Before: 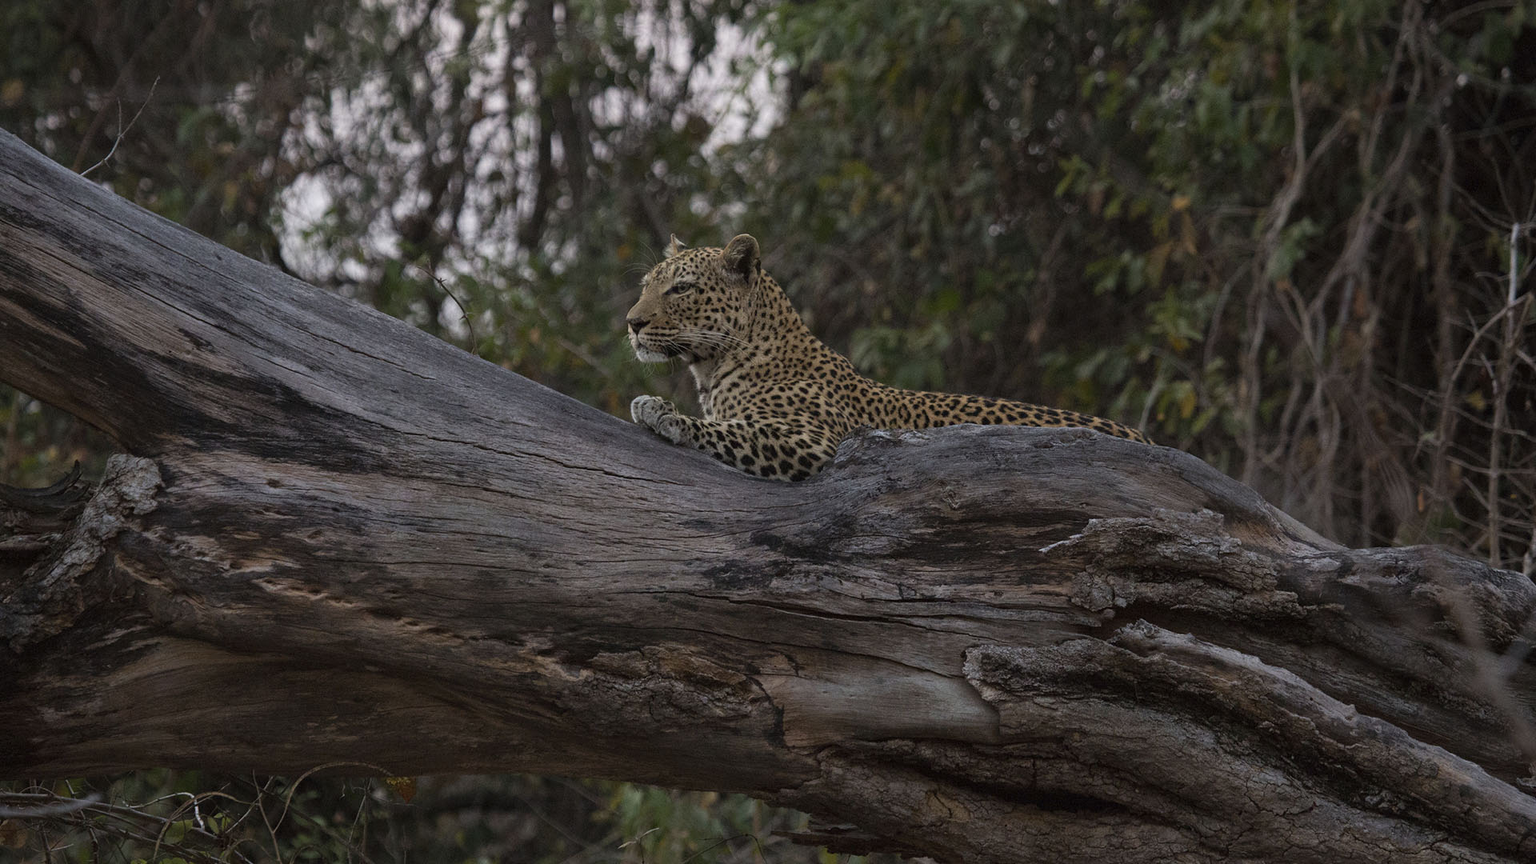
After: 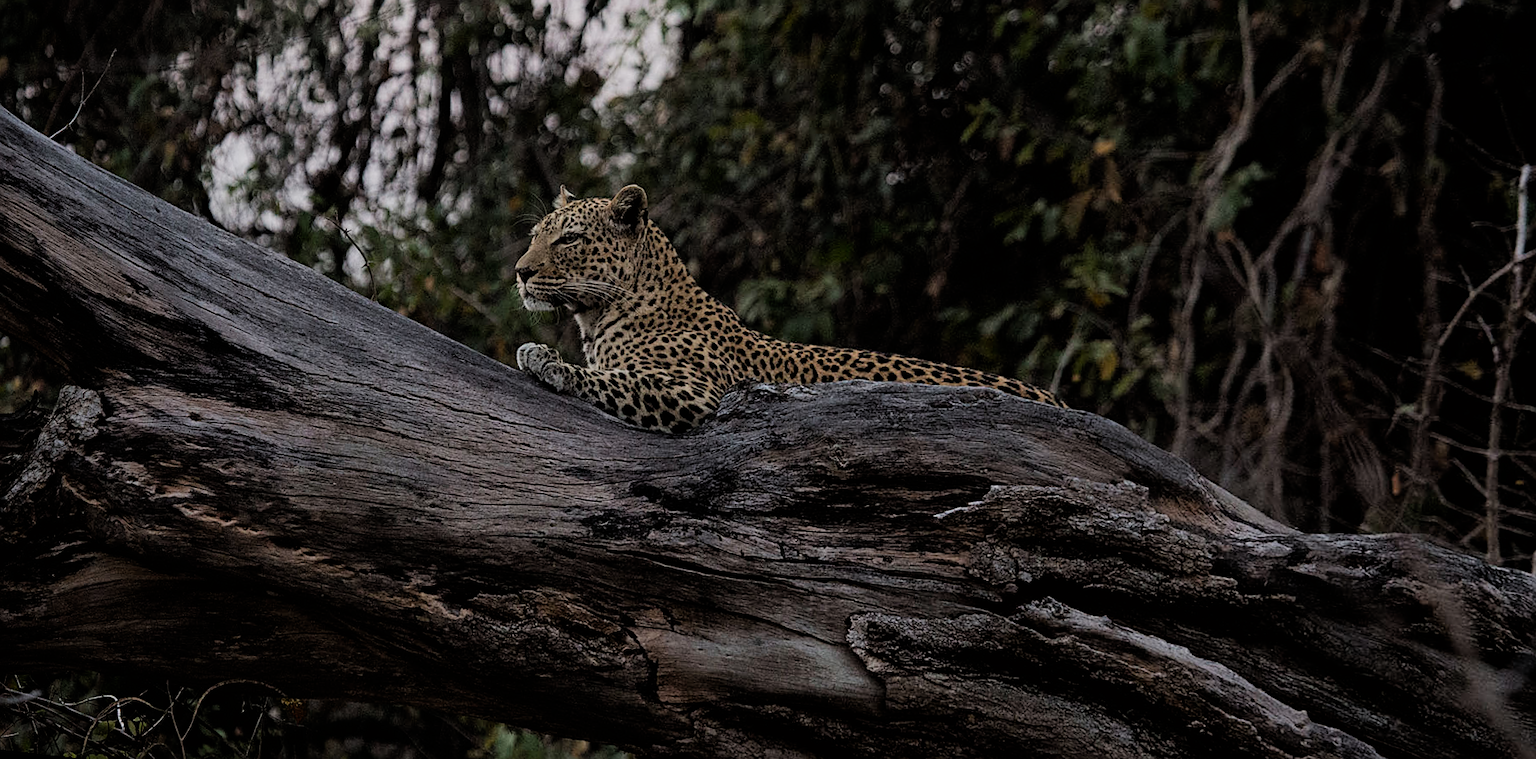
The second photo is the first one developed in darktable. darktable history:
rotate and perspective: rotation 1.69°, lens shift (vertical) -0.023, lens shift (horizontal) -0.291, crop left 0.025, crop right 0.988, crop top 0.092, crop bottom 0.842
sharpen: on, module defaults
filmic rgb: black relative exposure -5 EV, hardness 2.88, contrast 1.2, highlights saturation mix -30%
